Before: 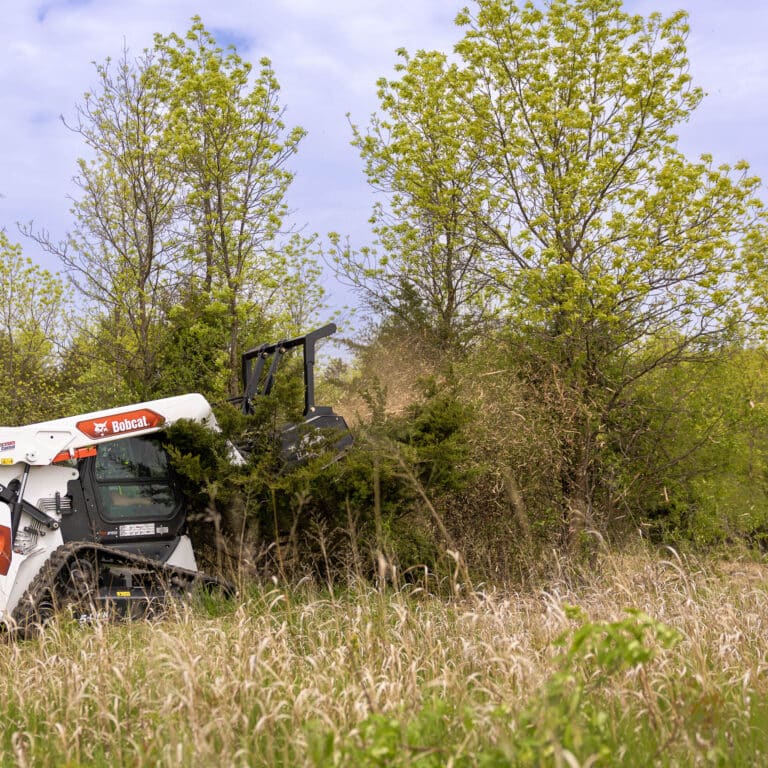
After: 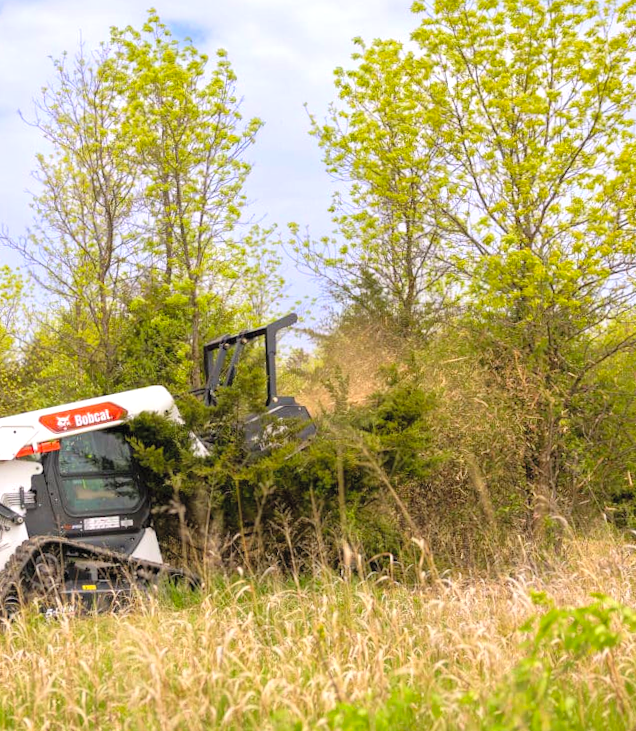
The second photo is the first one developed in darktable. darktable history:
contrast brightness saturation: contrast 0.07, brightness 0.18, saturation 0.4
crop and rotate: angle 1°, left 4.281%, top 0.642%, right 11.383%, bottom 2.486%
exposure: black level correction 0, exposure 0.3 EV, compensate highlight preservation false
